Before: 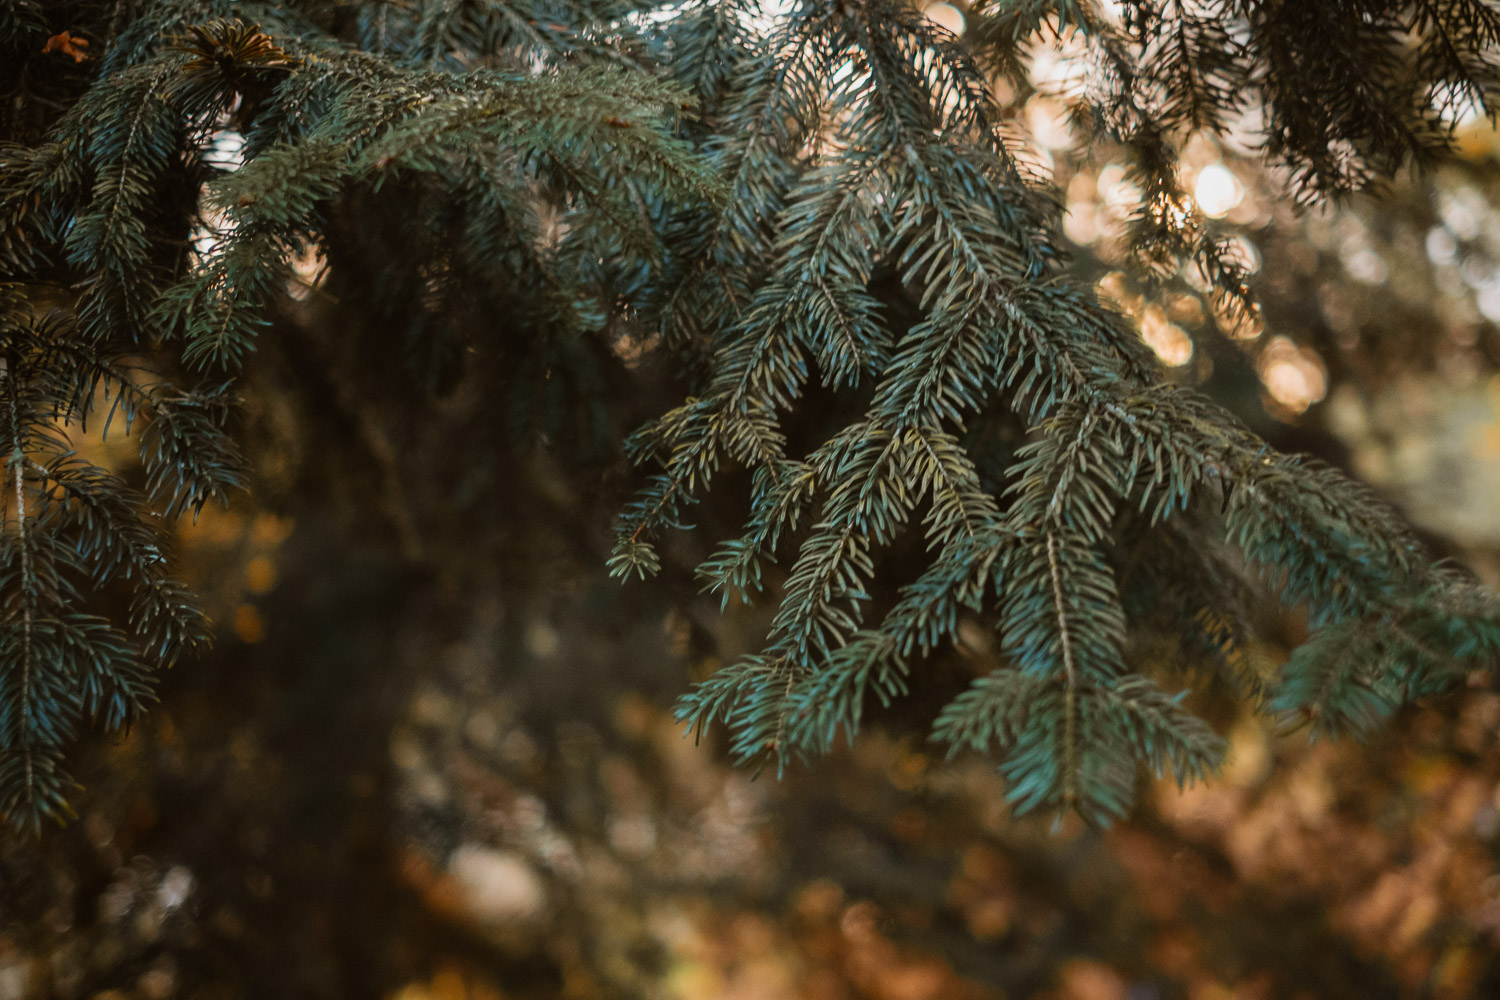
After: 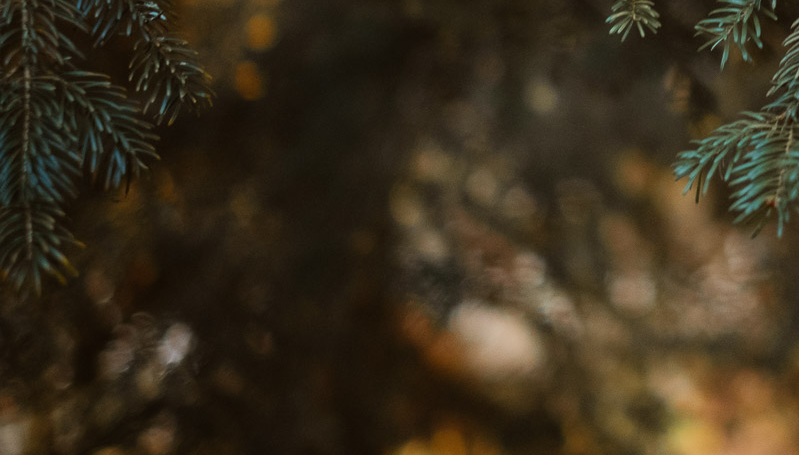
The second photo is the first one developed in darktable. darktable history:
crop and rotate: top 54.348%, right 46.673%, bottom 0.143%
